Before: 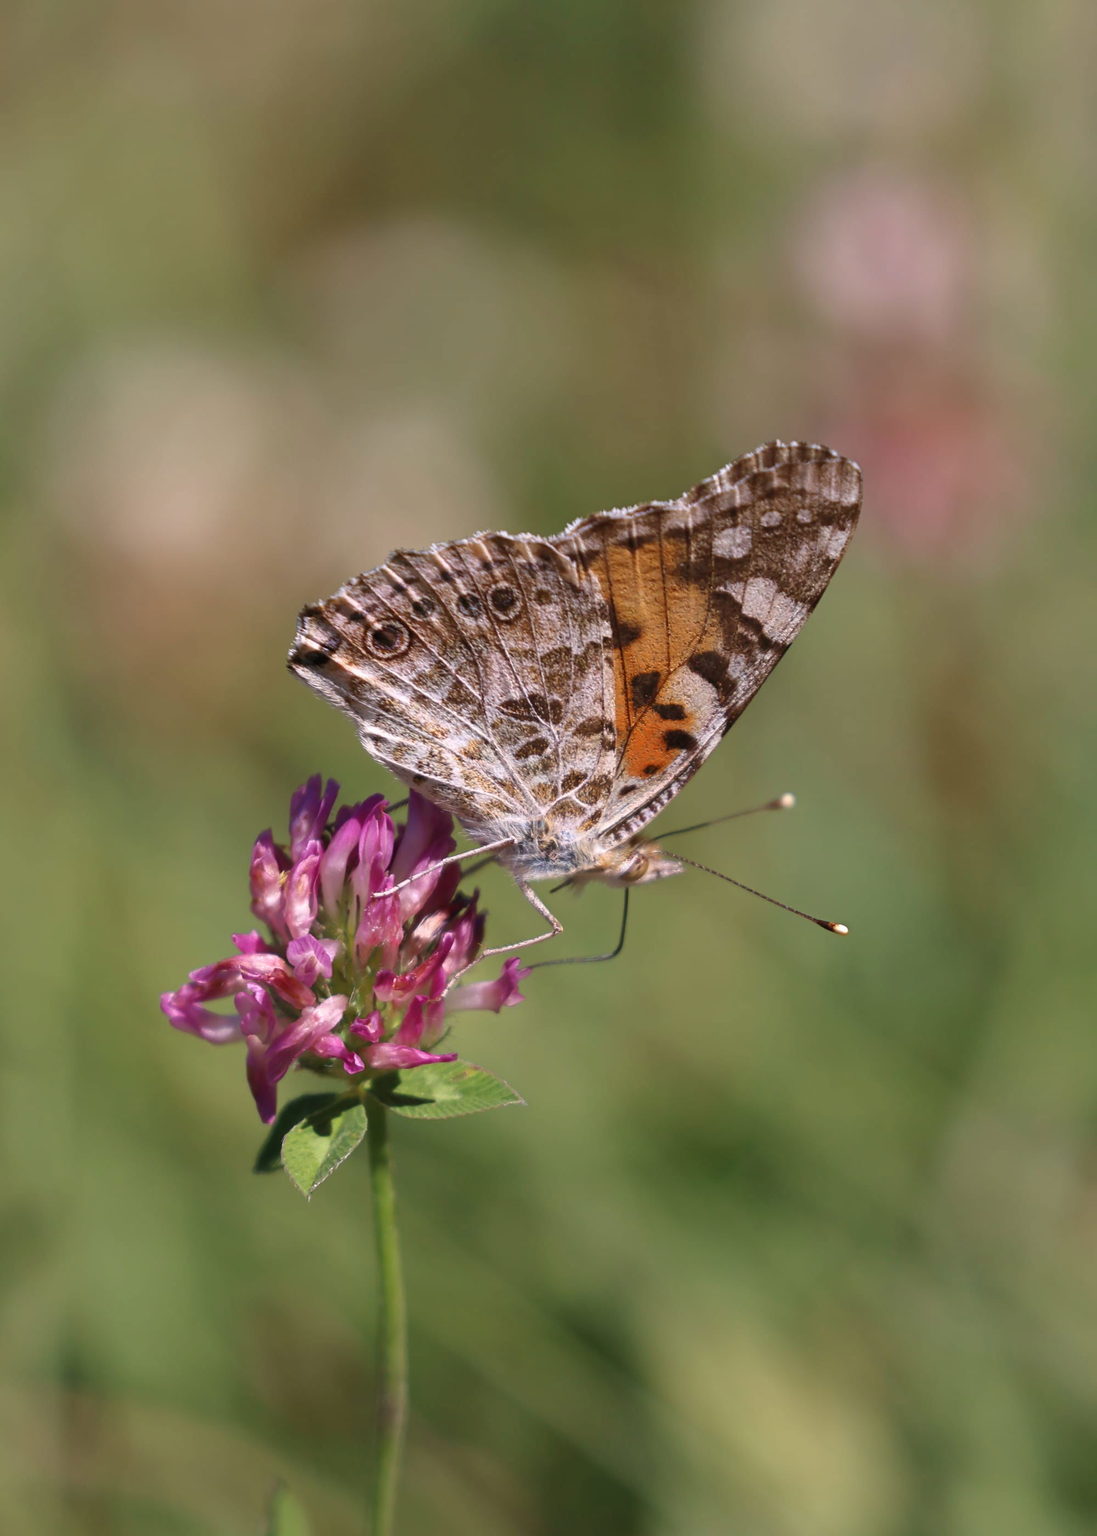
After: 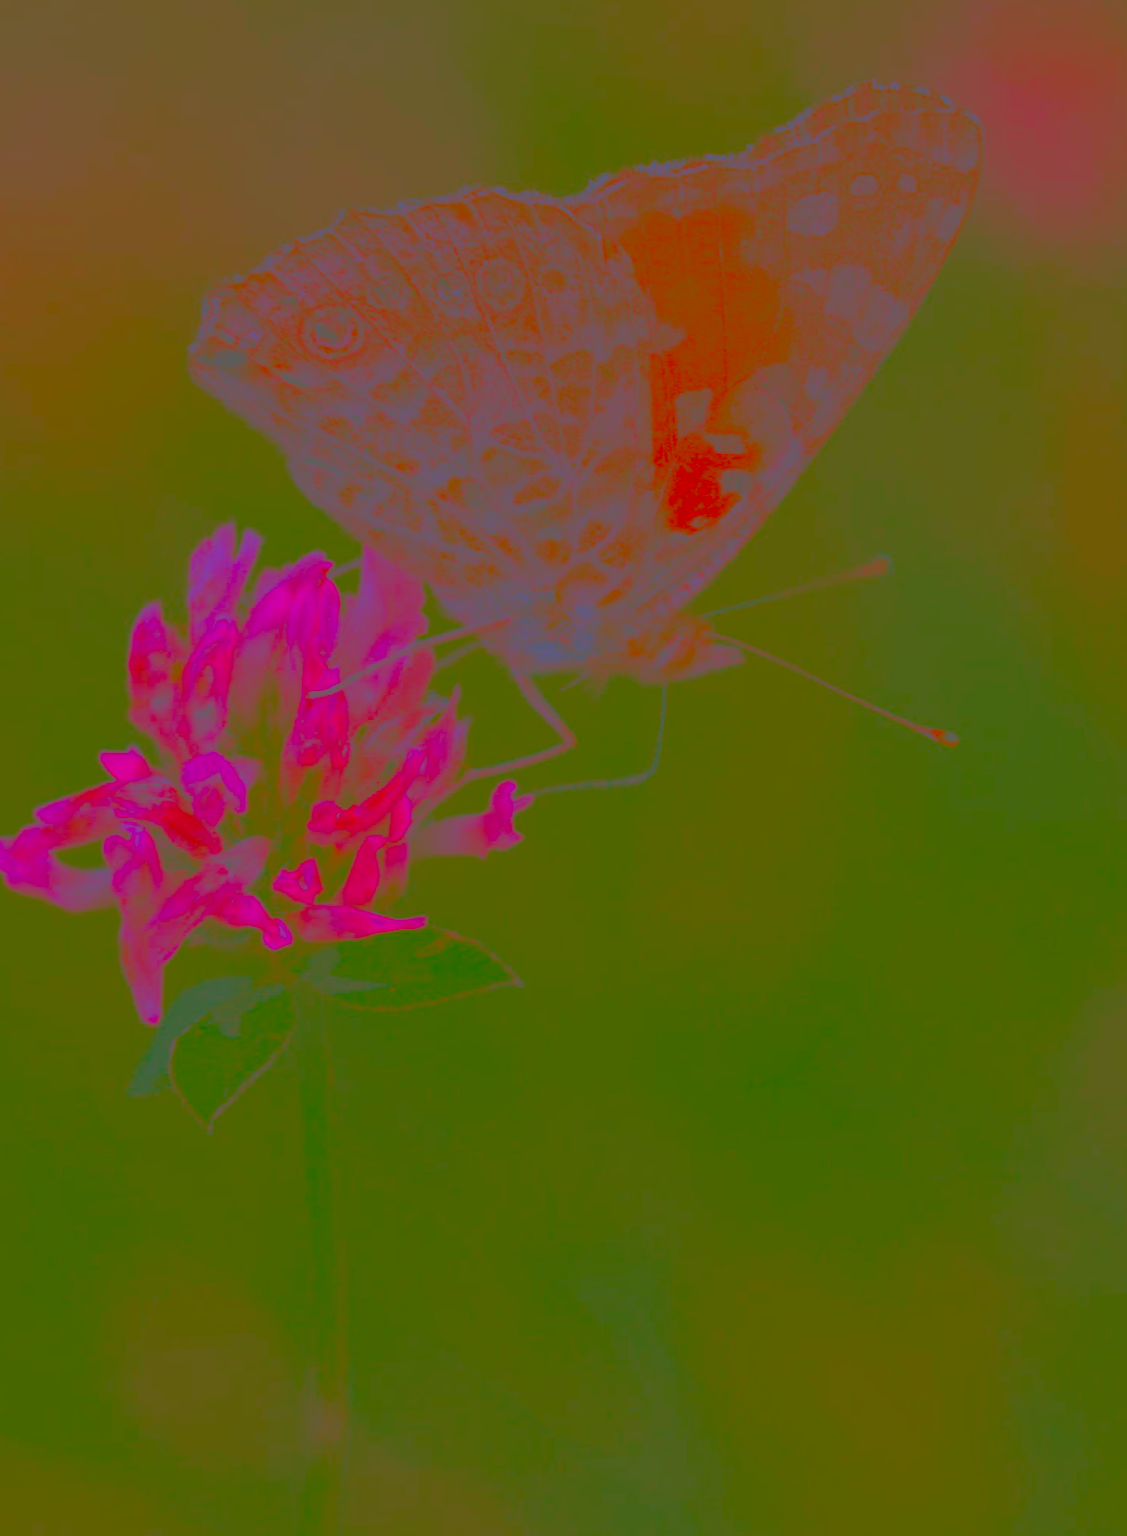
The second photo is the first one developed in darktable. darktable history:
contrast brightness saturation: contrast -0.99, brightness -0.17, saturation 0.75
crop: left 16.871%, top 22.857%, right 9.116%
exposure: black level correction 0.005, exposure 0.001 EV, compensate highlight preservation false
rotate and perspective: rotation 0.679°, lens shift (horizontal) 0.136, crop left 0.009, crop right 0.991, crop top 0.078, crop bottom 0.95
